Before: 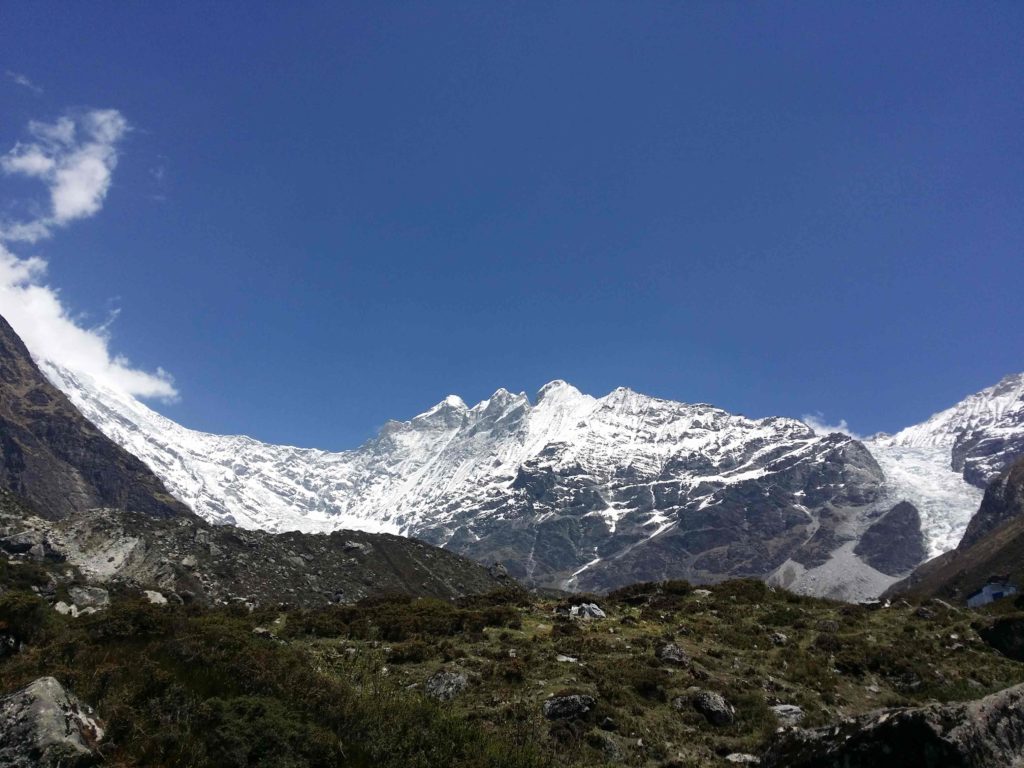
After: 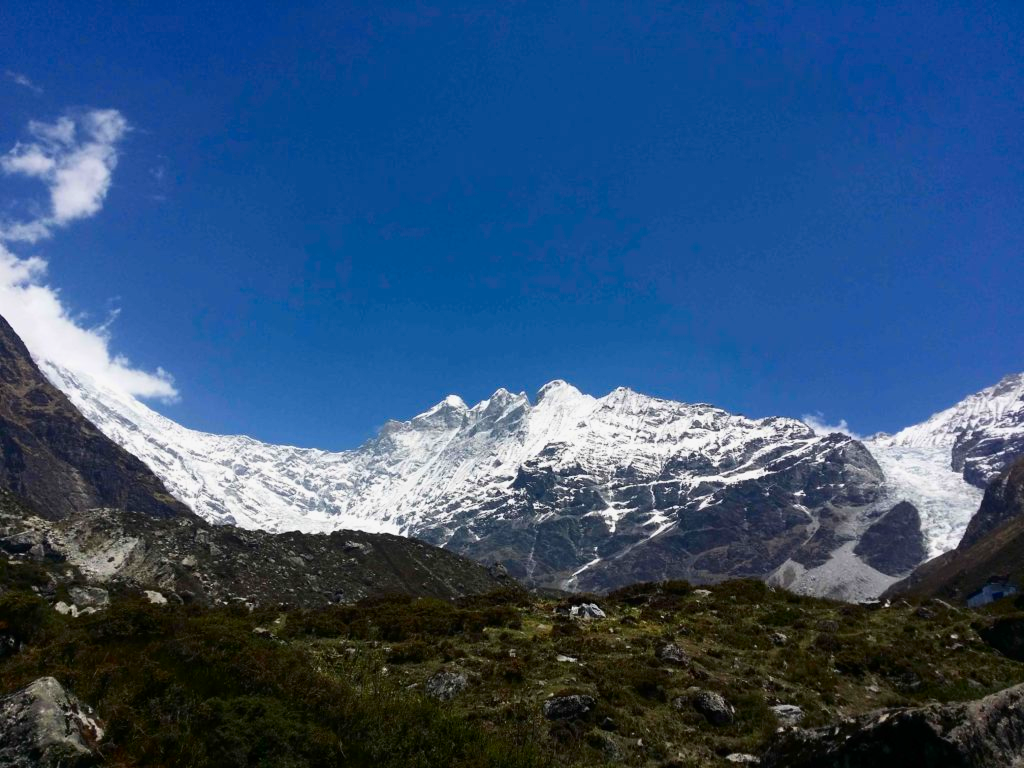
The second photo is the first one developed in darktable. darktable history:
contrast brightness saturation: contrast 0.168, saturation 0.319
exposure: exposure -0.158 EV, compensate highlight preservation false
